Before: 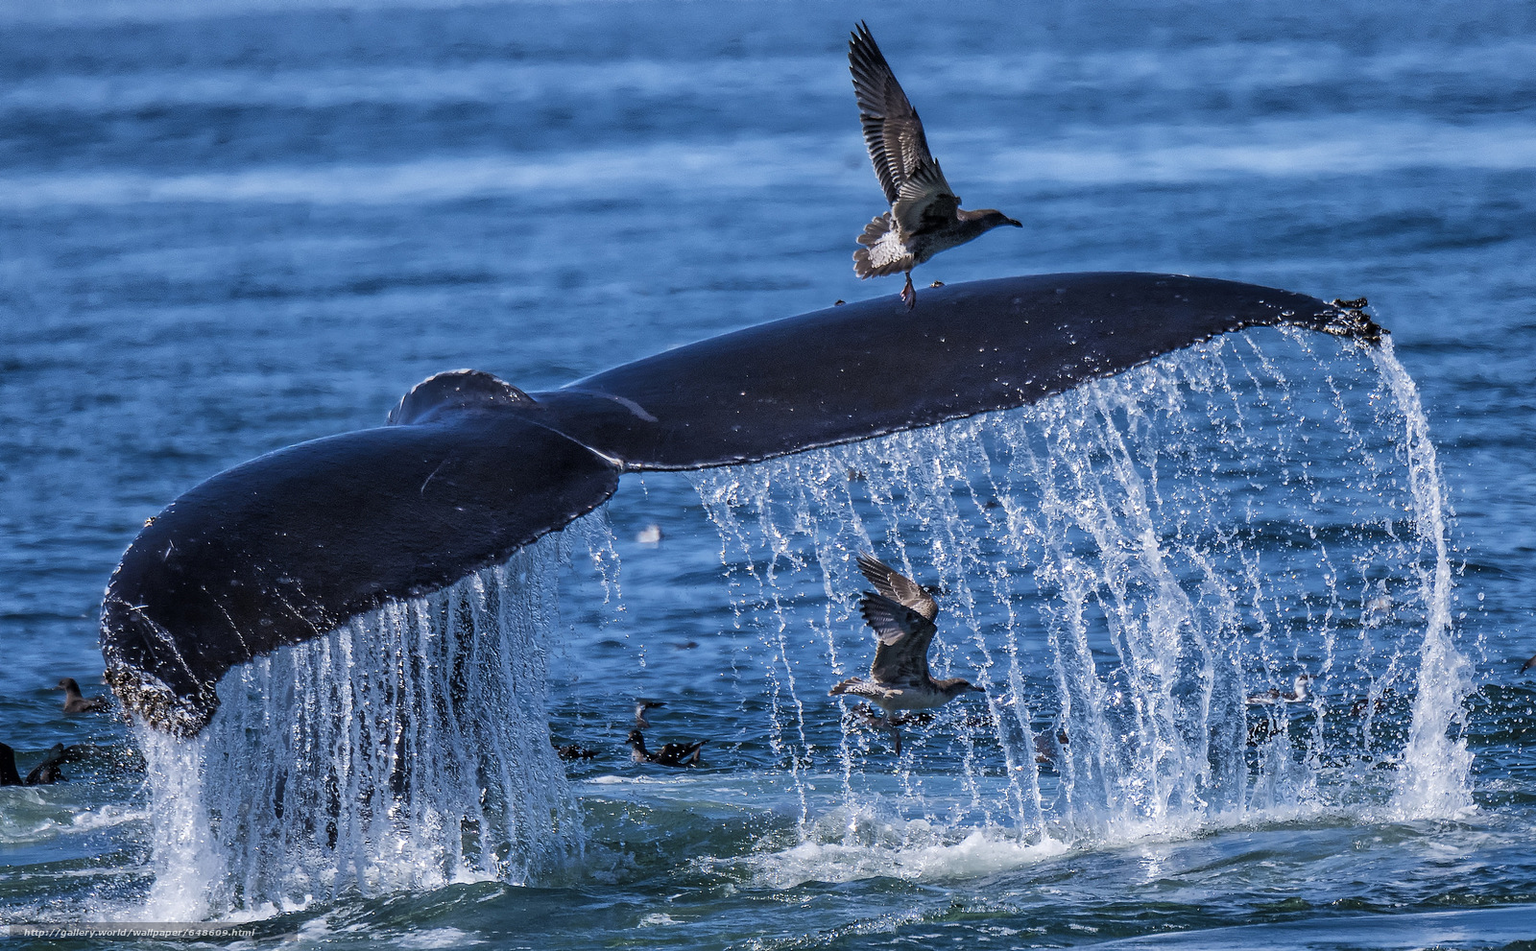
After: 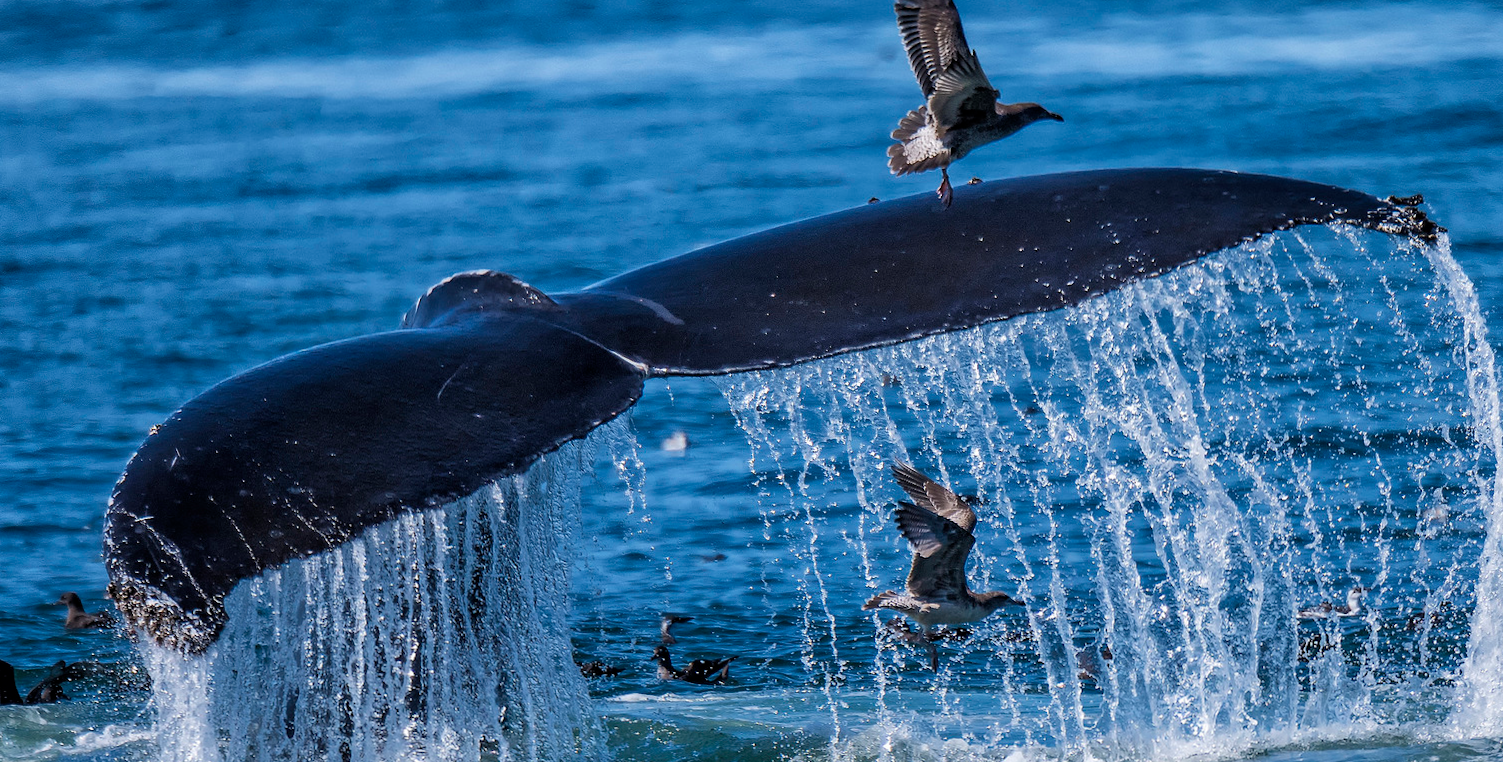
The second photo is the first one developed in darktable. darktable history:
crop and rotate: angle 0.07°, top 11.619%, right 5.827%, bottom 11.317%
